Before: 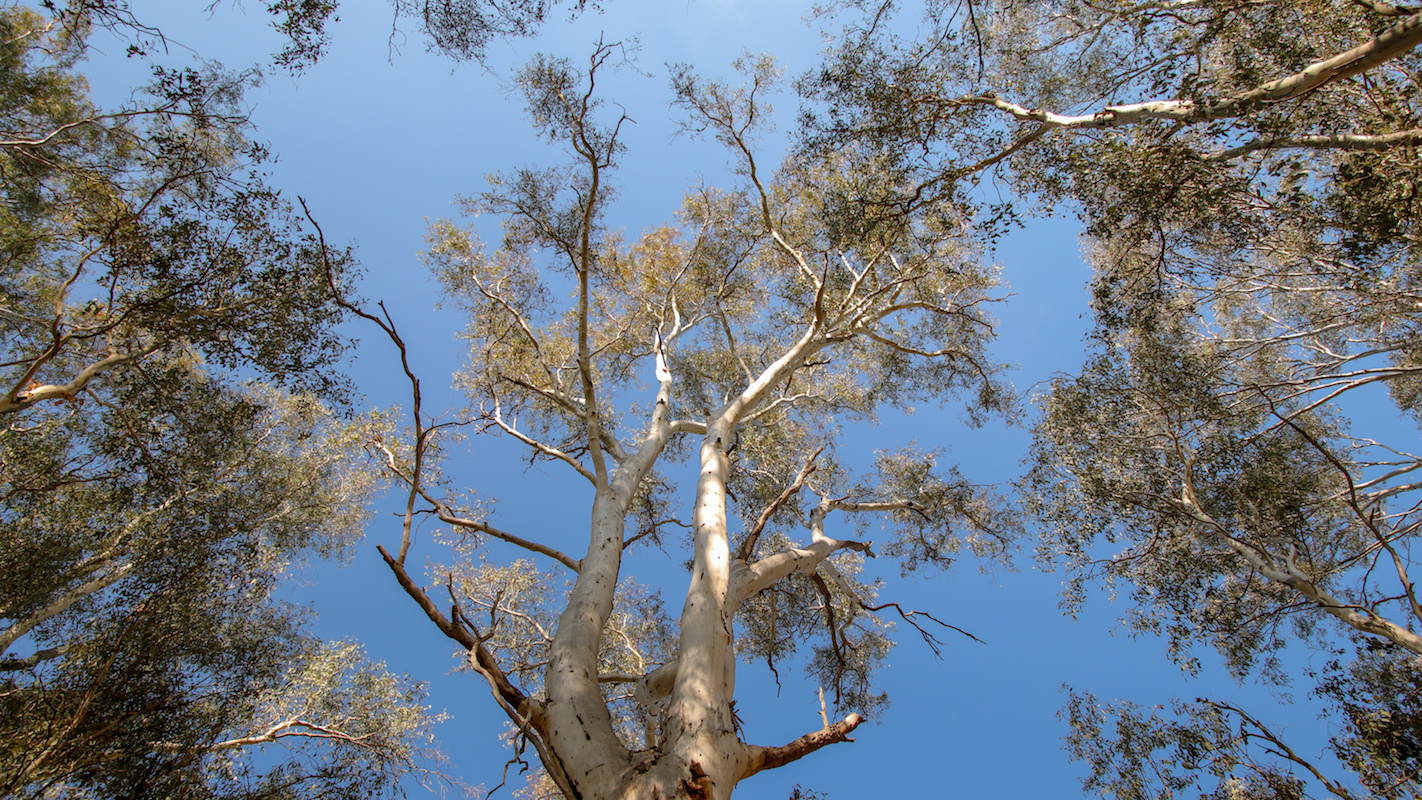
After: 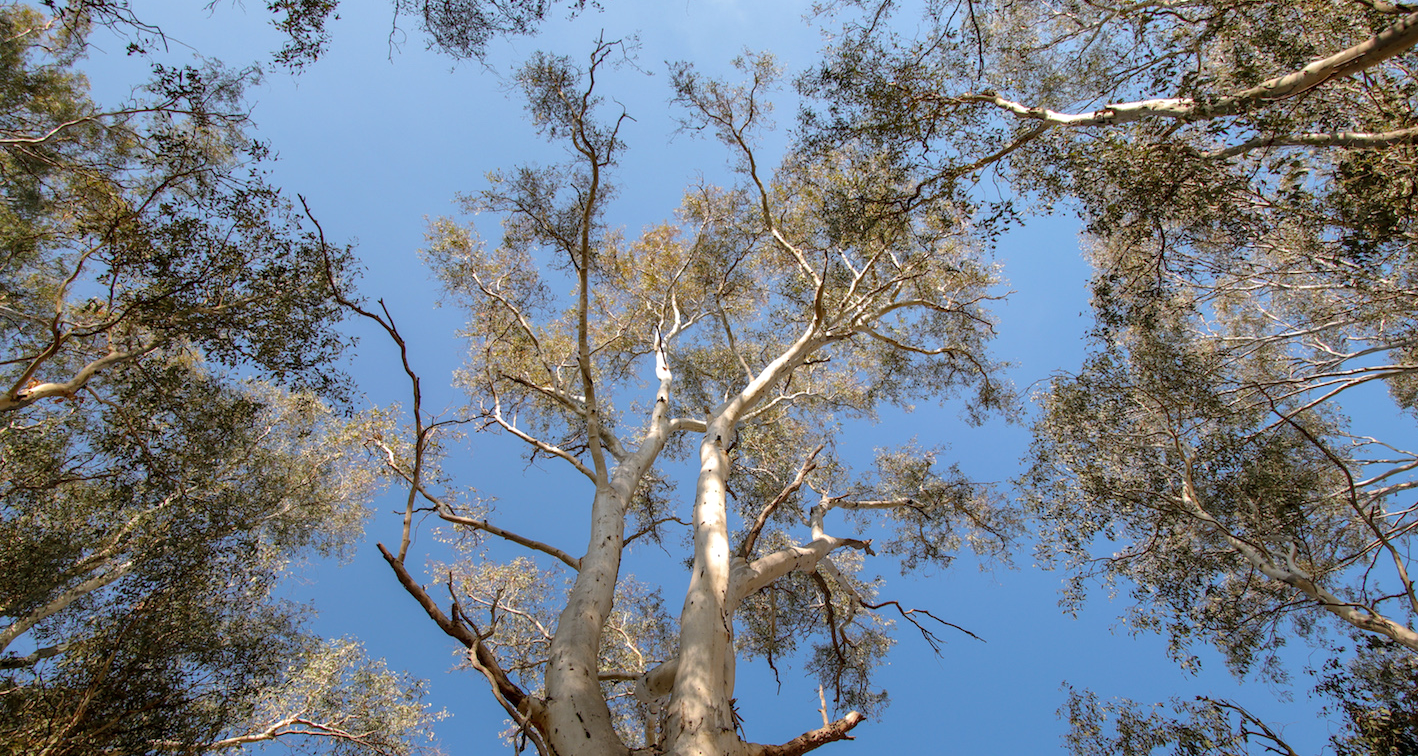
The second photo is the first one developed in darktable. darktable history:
crop: top 0.356%, right 0.256%, bottom 5.043%
shadows and highlights: radius 171.27, shadows 27.99, white point adjustment 3.15, highlights -68.76, soften with gaussian
